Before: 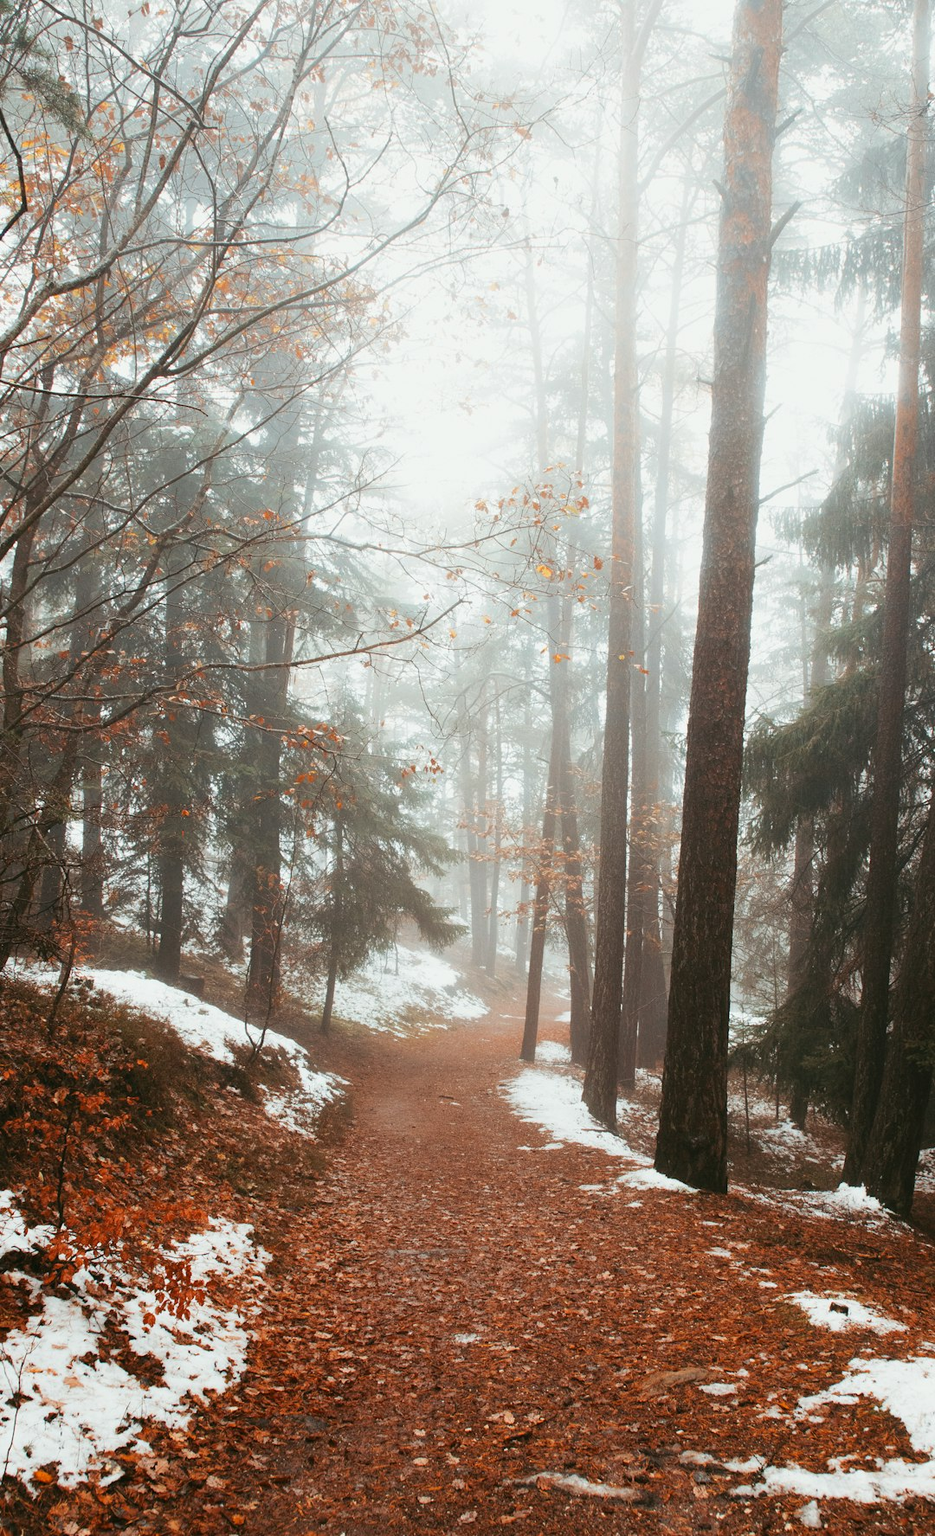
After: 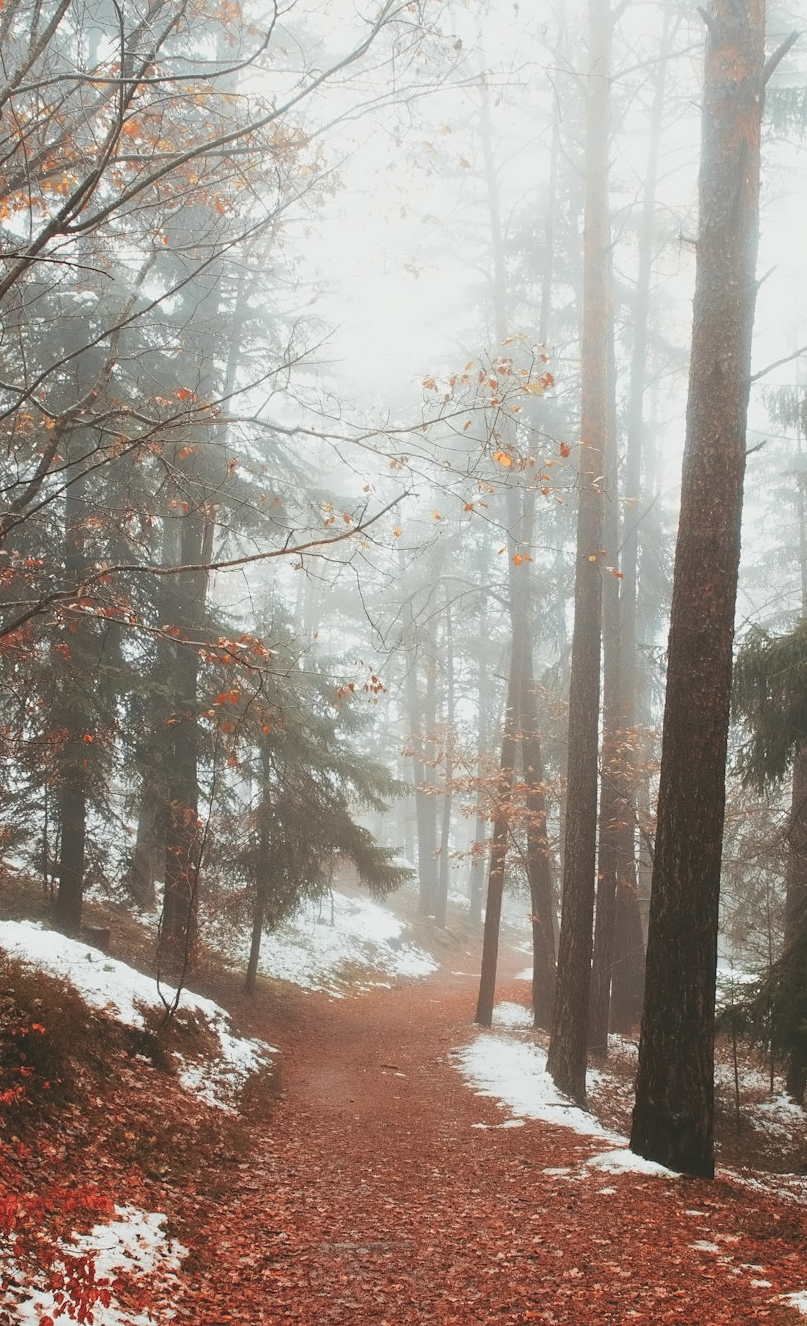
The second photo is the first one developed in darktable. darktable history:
color zones: curves: ch1 [(0.309, 0.524) (0.41, 0.329) (0.508, 0.509)]; ch2 [(0.25, 0.457) (0.75, 0.5)]
crop and rotate: left 11.831%, top 11.346%, right 13.429%, bottom 13.899%
exposure: black level correction -0.015, exposure -0.125 EV, compensate highlight preservation false
contrast equalizer: y [[0.5 ×4, 0.524, 0.59], [0.5 ×6], [0.5 ×6], [0, 0, 0, 0.01, 0.045, 0.012], [0, 0, 0, 0.044, 0.195, 0.131]]
